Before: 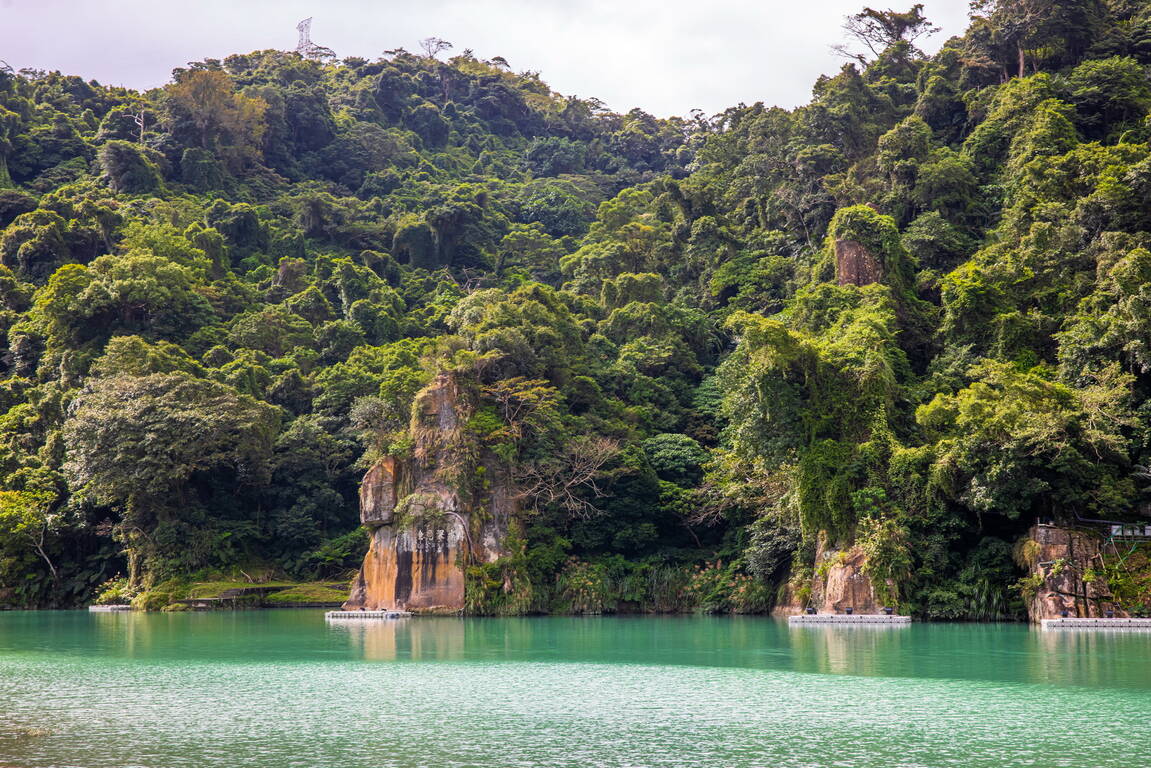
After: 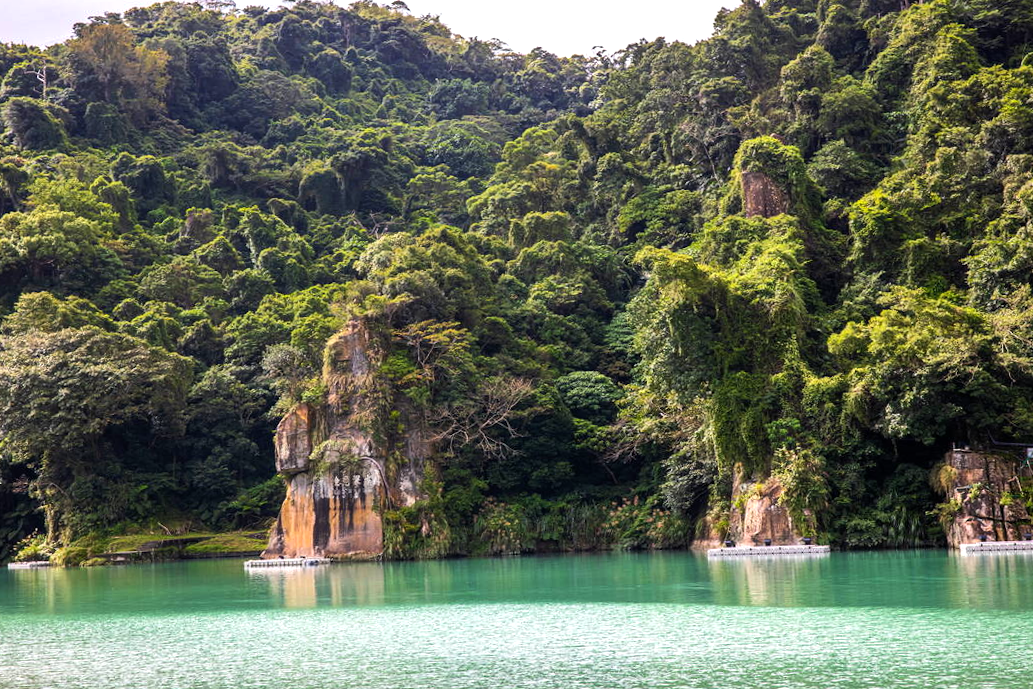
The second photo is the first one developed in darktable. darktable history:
crop and rotate: angle 1.96°, left 5.673%, top 5.673%
tone equalizer: -8 EV -0.417 EV, -7 EV -0.389 EV, -6 EV -0.333 EV, -5 EV -0.222 EV, -3 EV 0.222 EV, -2 EV 0.333 EV, -1 EV 0.389 EV, +0 EV 0.417 EV, edges refinement/feathering 500, mask exposure compensation -1.57 EV, preserve details no
